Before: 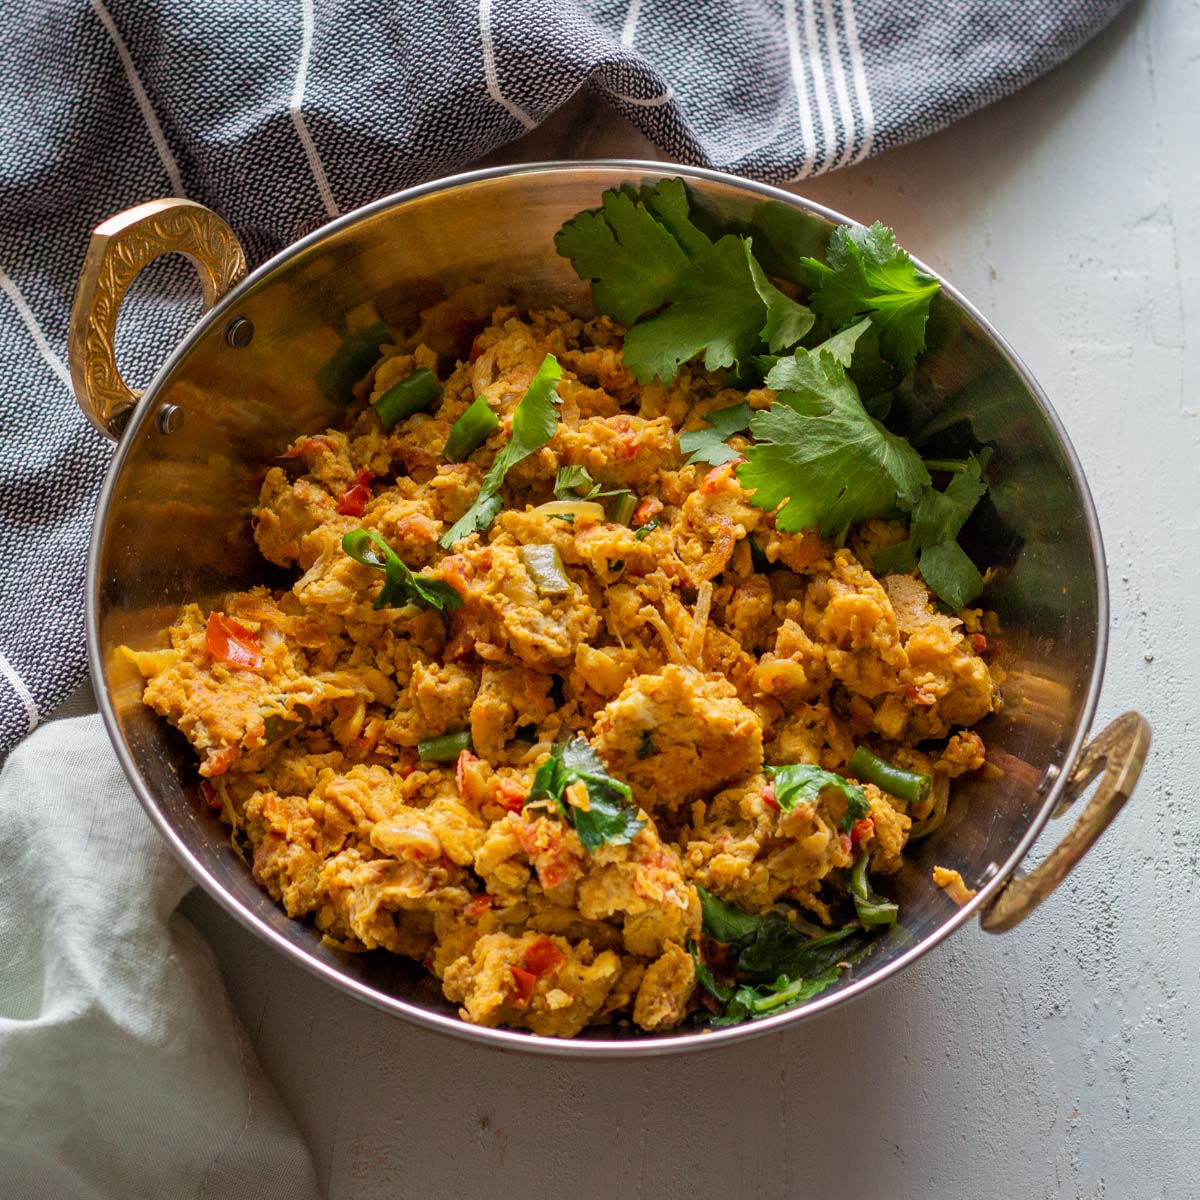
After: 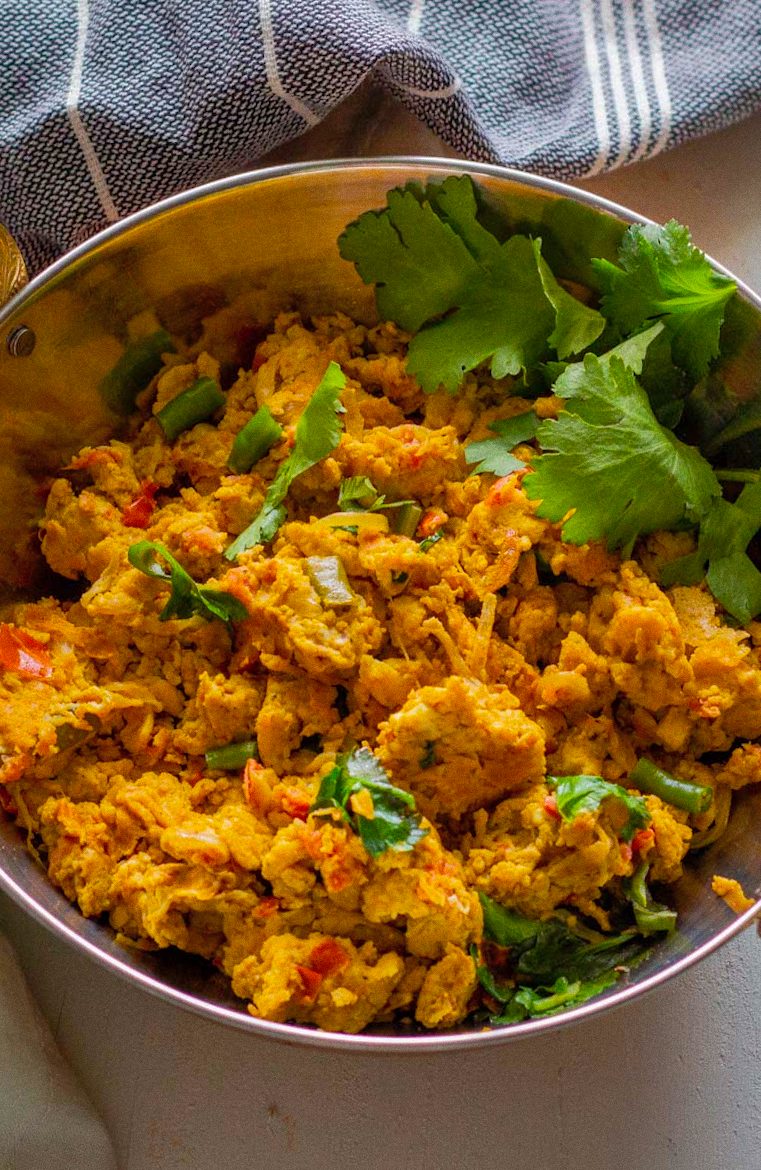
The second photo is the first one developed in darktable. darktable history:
shadows and highlights: on, module defaults
rotate and perspective: rotation 0.074°, lens shift (vertical) 0.096, lens shift (horizontal) -0.041, crop left 0.043, crop right 0.952, crop top 0.024, crop bottom 0.979
crop and rotate: left 15.446%, right 17.836%
grain: coarseness 3.21 ISO
color balance rgb: perceptual saturation grading › global saturation 25%, global vibrance 20%
